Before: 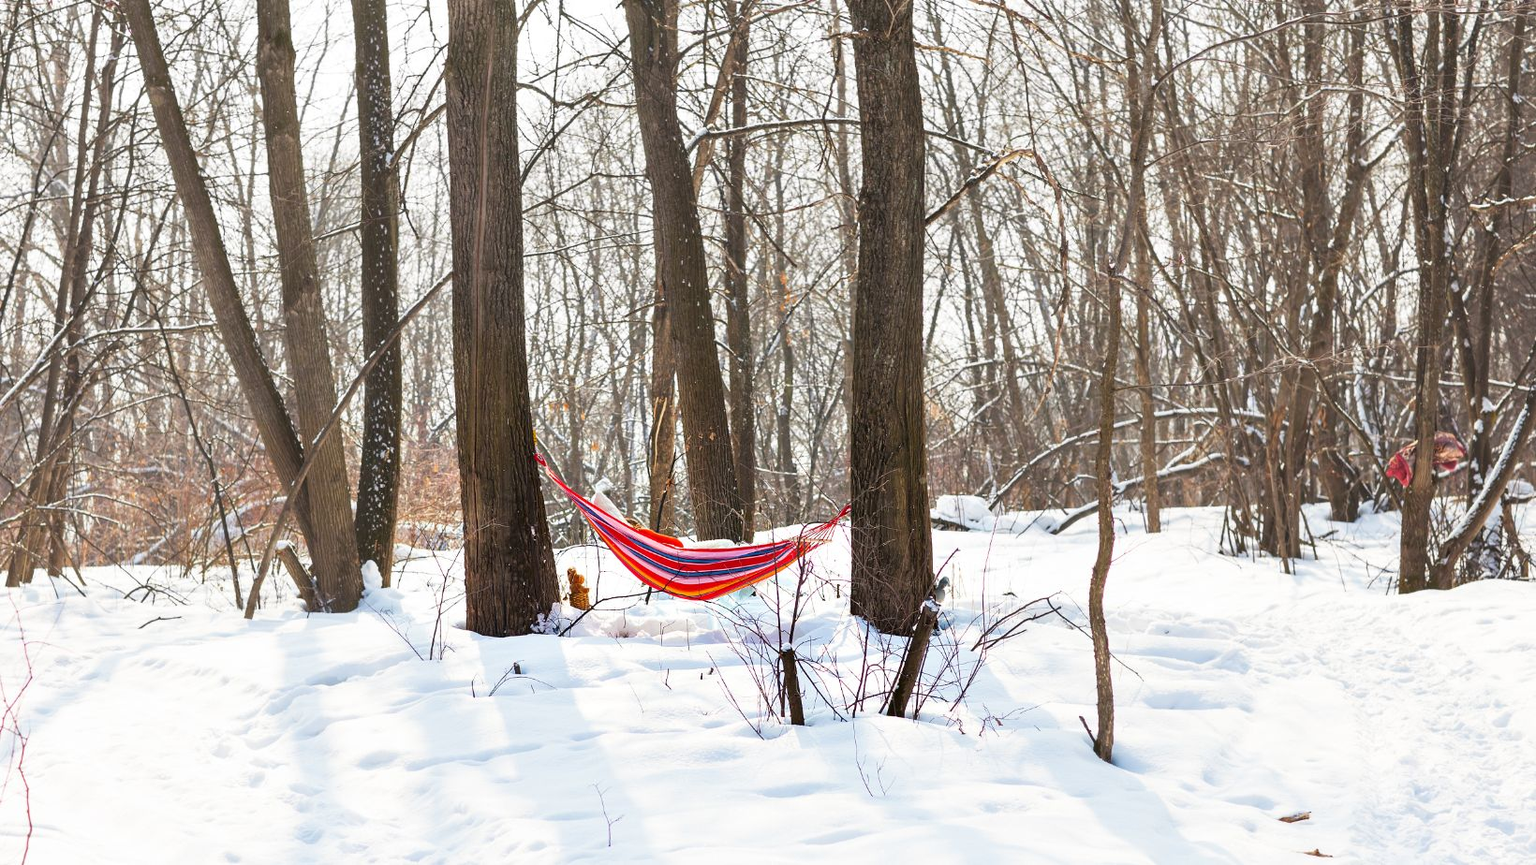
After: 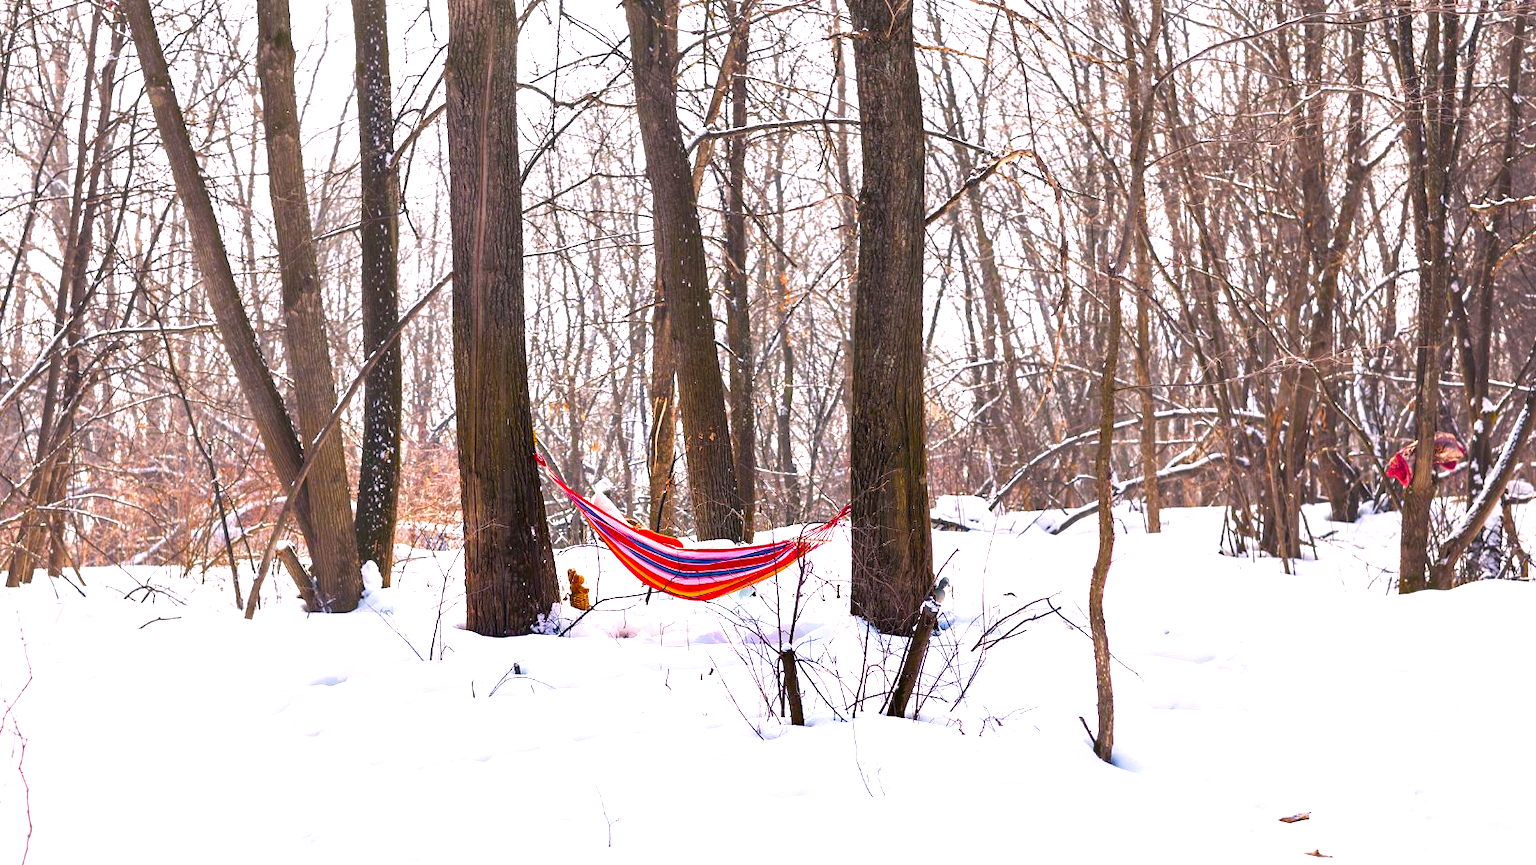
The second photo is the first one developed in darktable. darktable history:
white balance: red 1.05, blue 1.072
color balance rgb: shadows lift › chroma 4.21%, shadows lift › hue 252.22°, highlights gain › chroma 1.36%, highlights gain › hue 50.24°, perceptual saturation grading › mid-tones 6.33%, perceptual saturation grading › shadows 72.44%, perceptual brilliance grading › highlights 11.59%, contrast 5.05%
